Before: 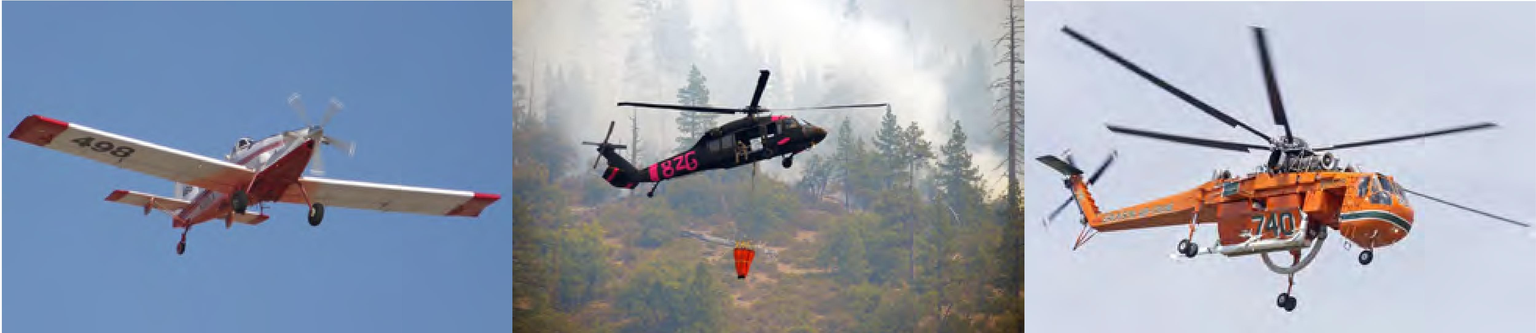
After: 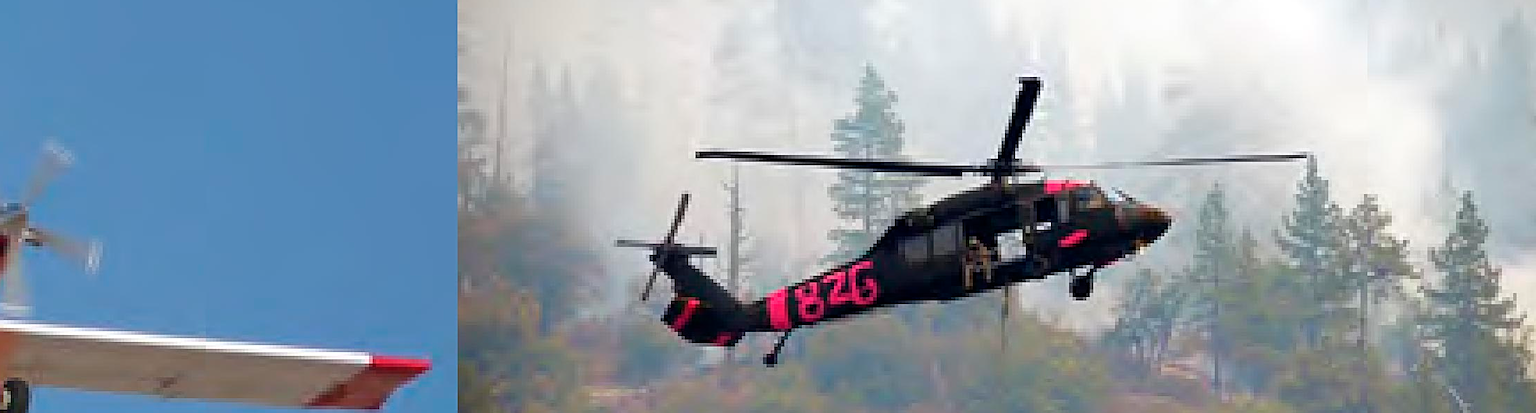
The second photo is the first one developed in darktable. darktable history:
sharpen: on, module defaults
crop: left 20.248%, top 10.86%, right 35.675%, bottom 34.321%
